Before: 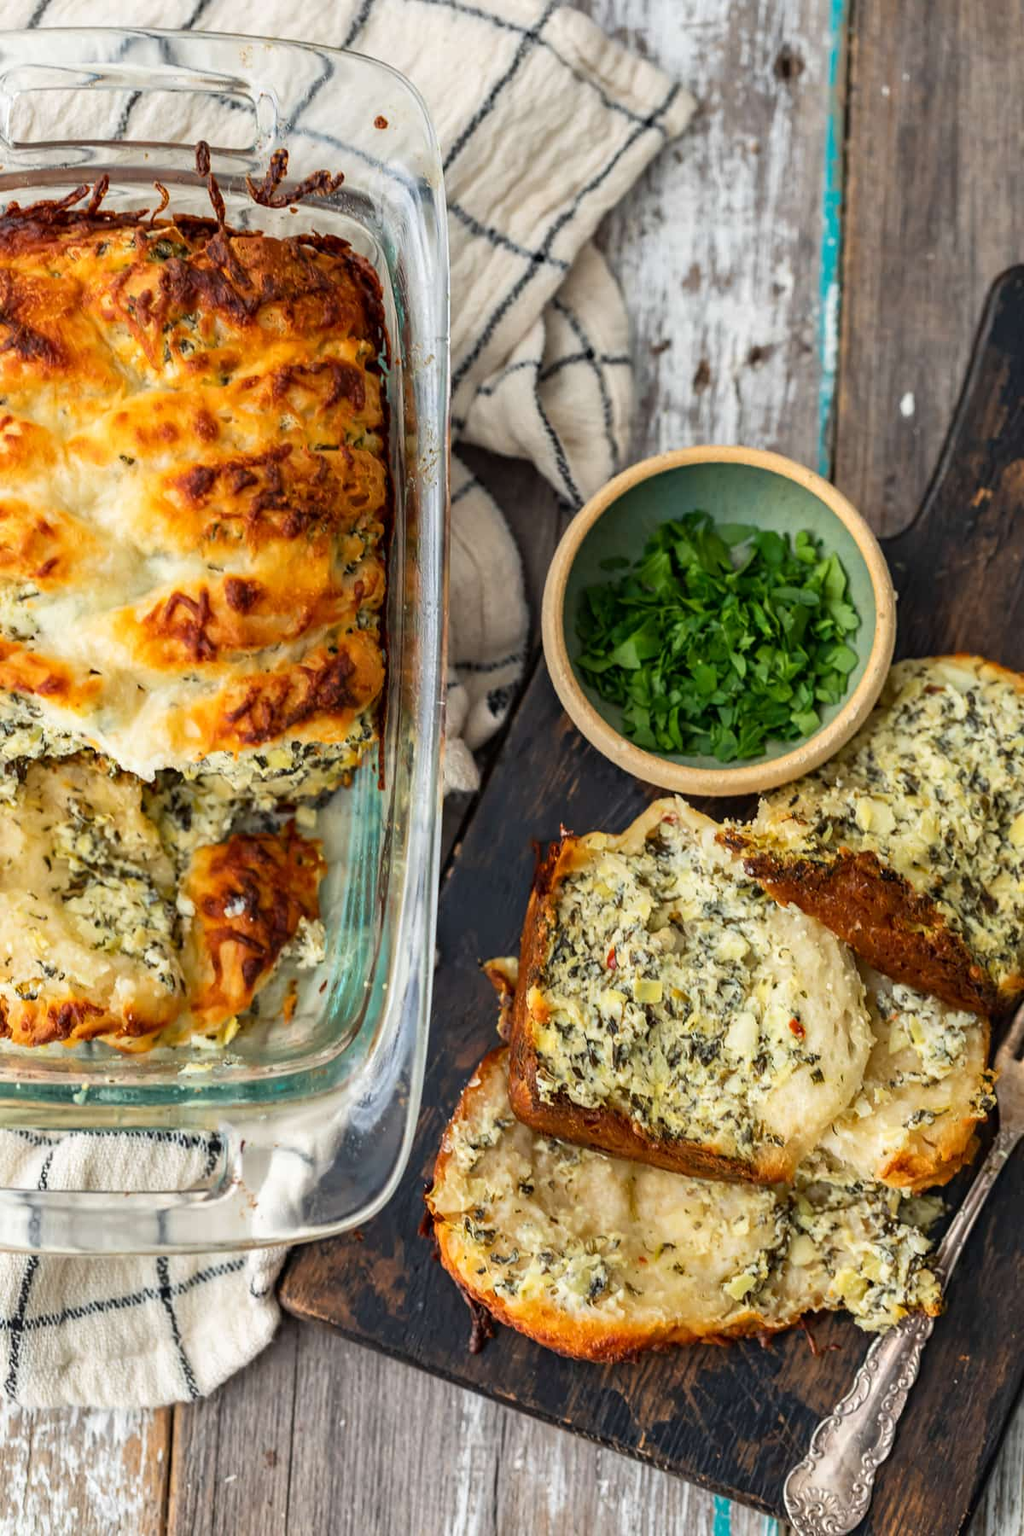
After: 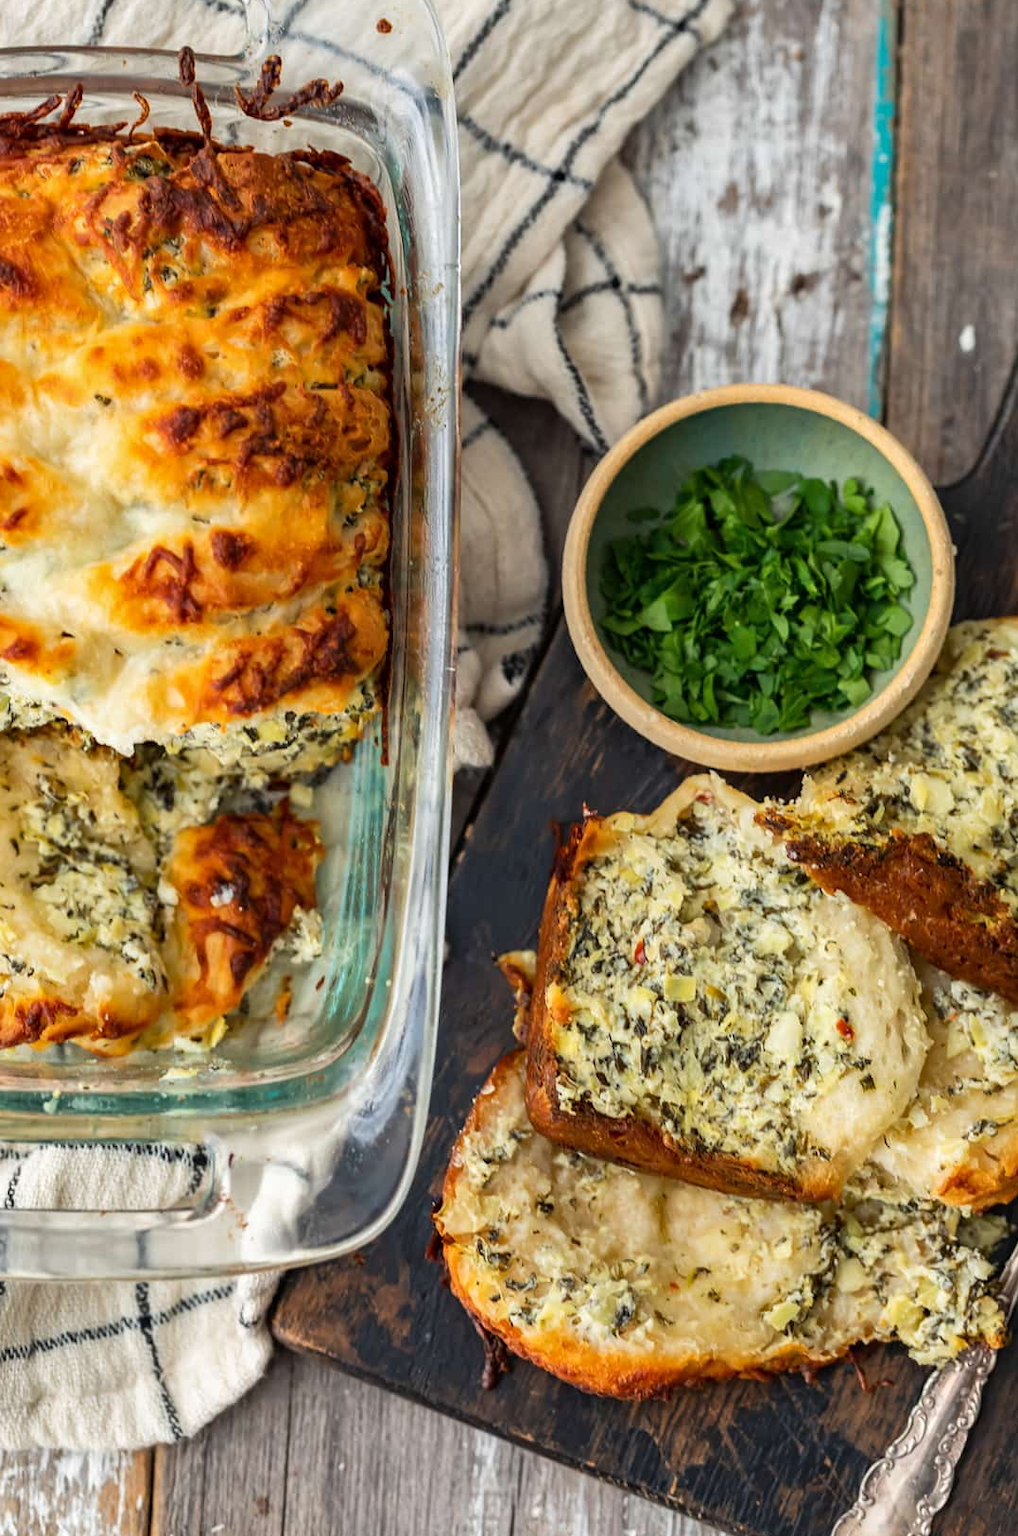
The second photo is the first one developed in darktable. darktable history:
crop: left 3.414%, top 6.485%, right 6.813%, bottom 3.201%
tone equalizer: edges refinement/feathering 500, mask exposure compensation -1.57 EV, preserve details no
shadows and highlights: shadows 36.43, highlights -26.83, soften with gaussian
